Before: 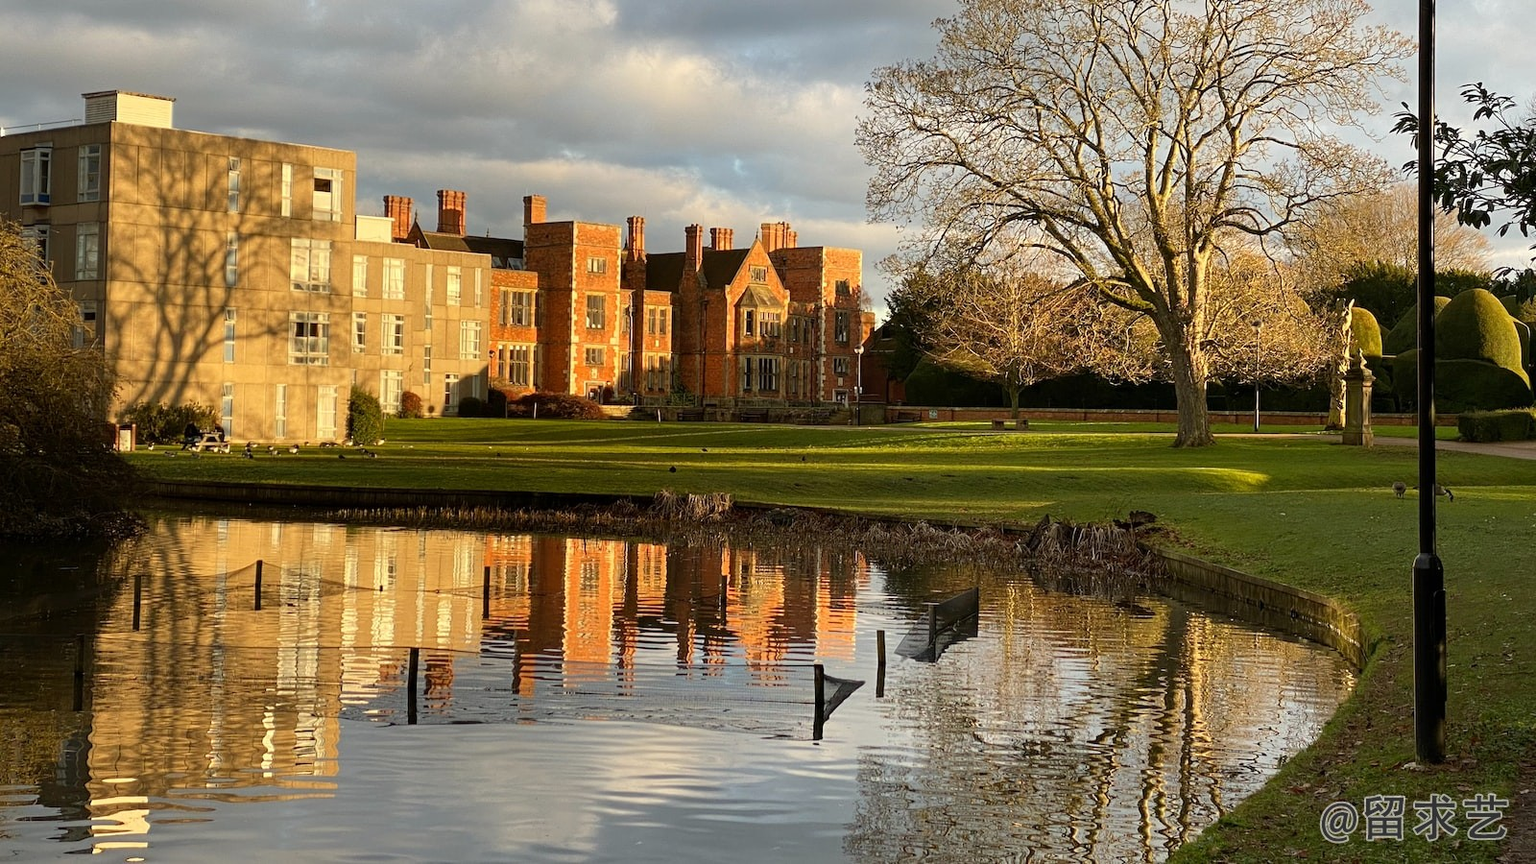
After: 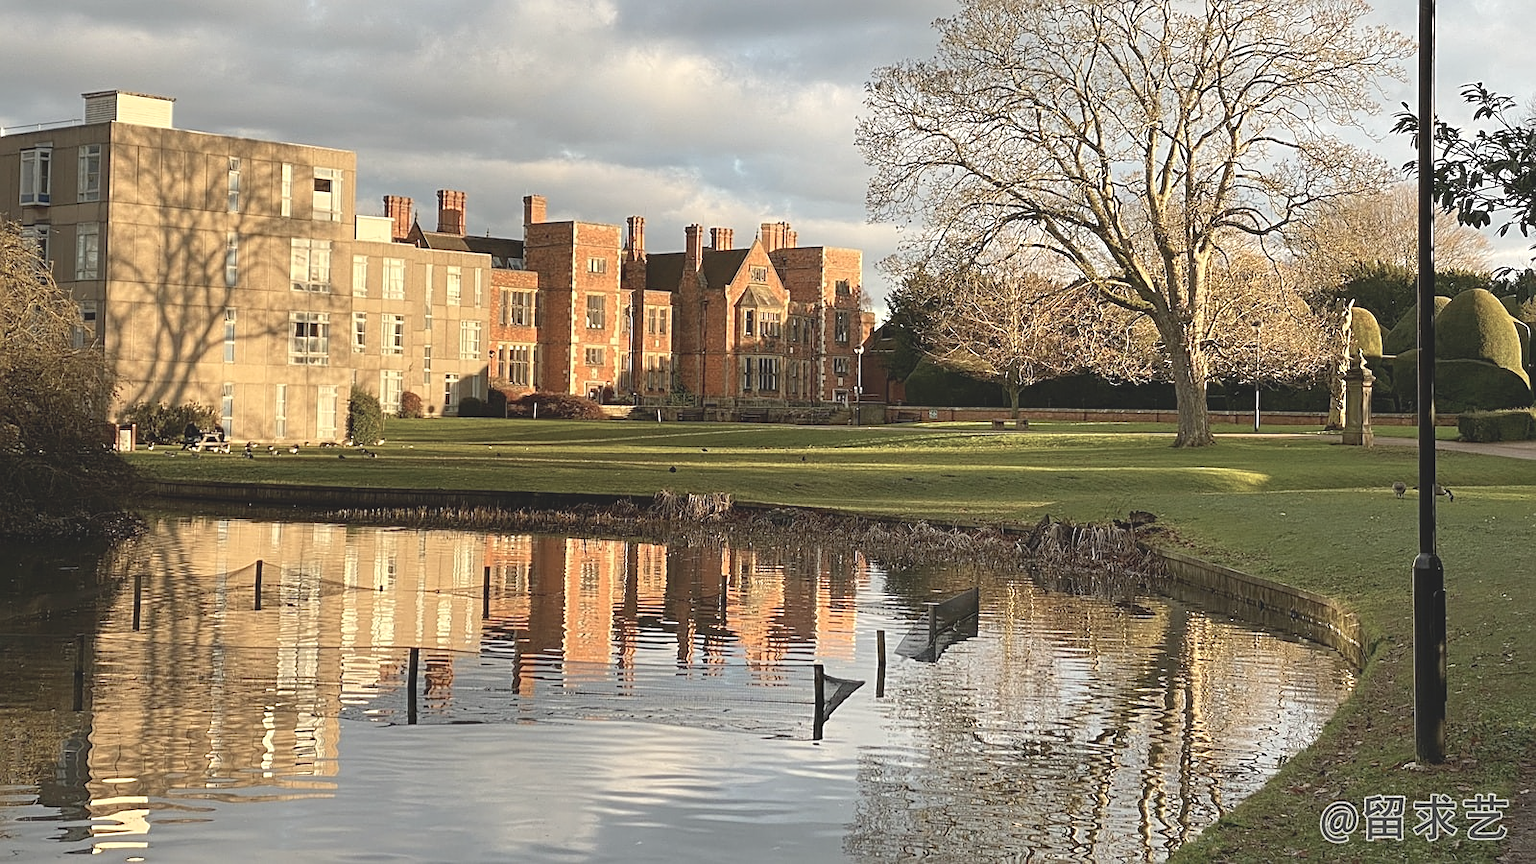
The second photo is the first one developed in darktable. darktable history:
sharpen: on, module defaults
contrast brightness saturation: contrast -0.26, saturation -0.43
exposure: exposure 0.766 EV, compensate highlight preservation false
